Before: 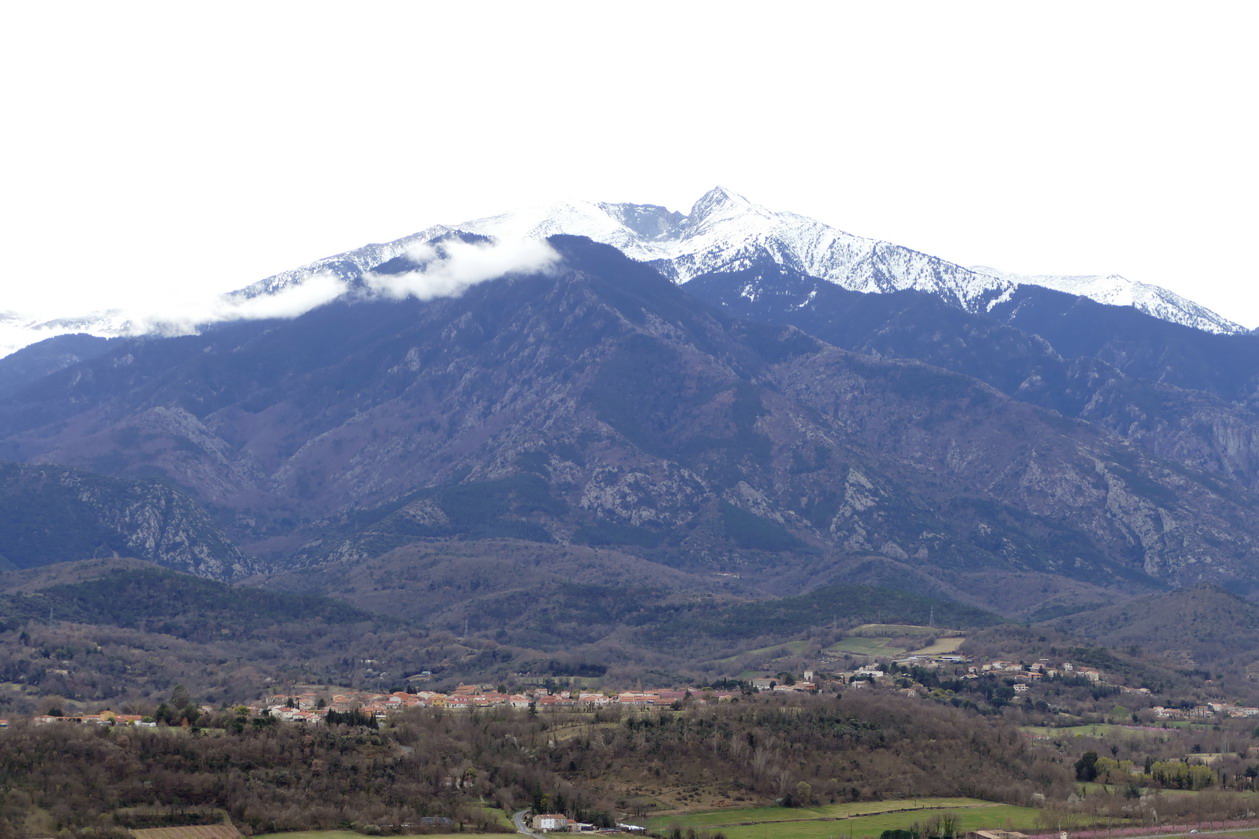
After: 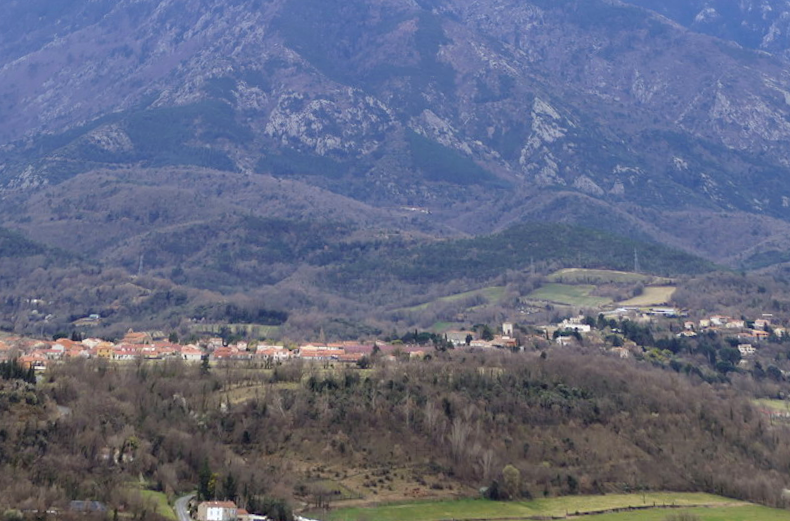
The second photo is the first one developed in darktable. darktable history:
rotate and perspective: rotation 0.72°, lens shift (vertical) -0.352, lens shift (horizontal) -0.051, crop left 0.152, crop right 0.859, crop top 0.019, crop bottom 0.964
crop and rotate: left 17.299%, top 35.115%, right 7.015%, bottom 1.024%
exposure: black level correction 0, exposure 1.2 EV, compensate exposure bias true, compensate highlight preservation false
